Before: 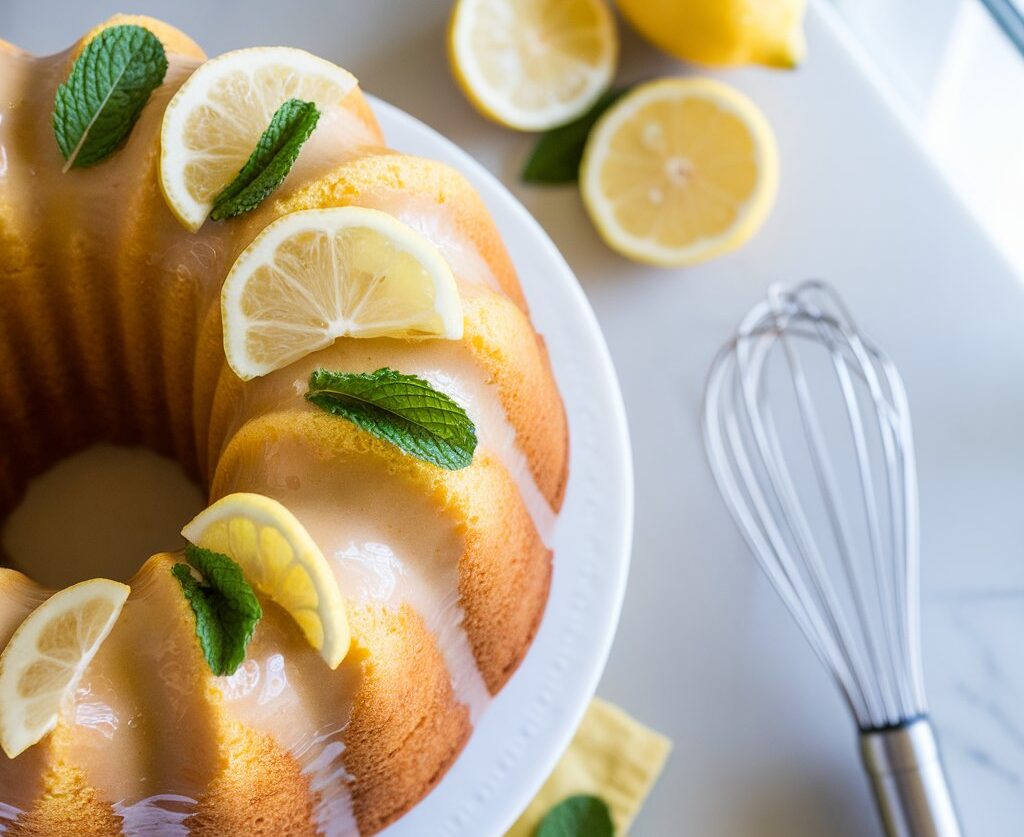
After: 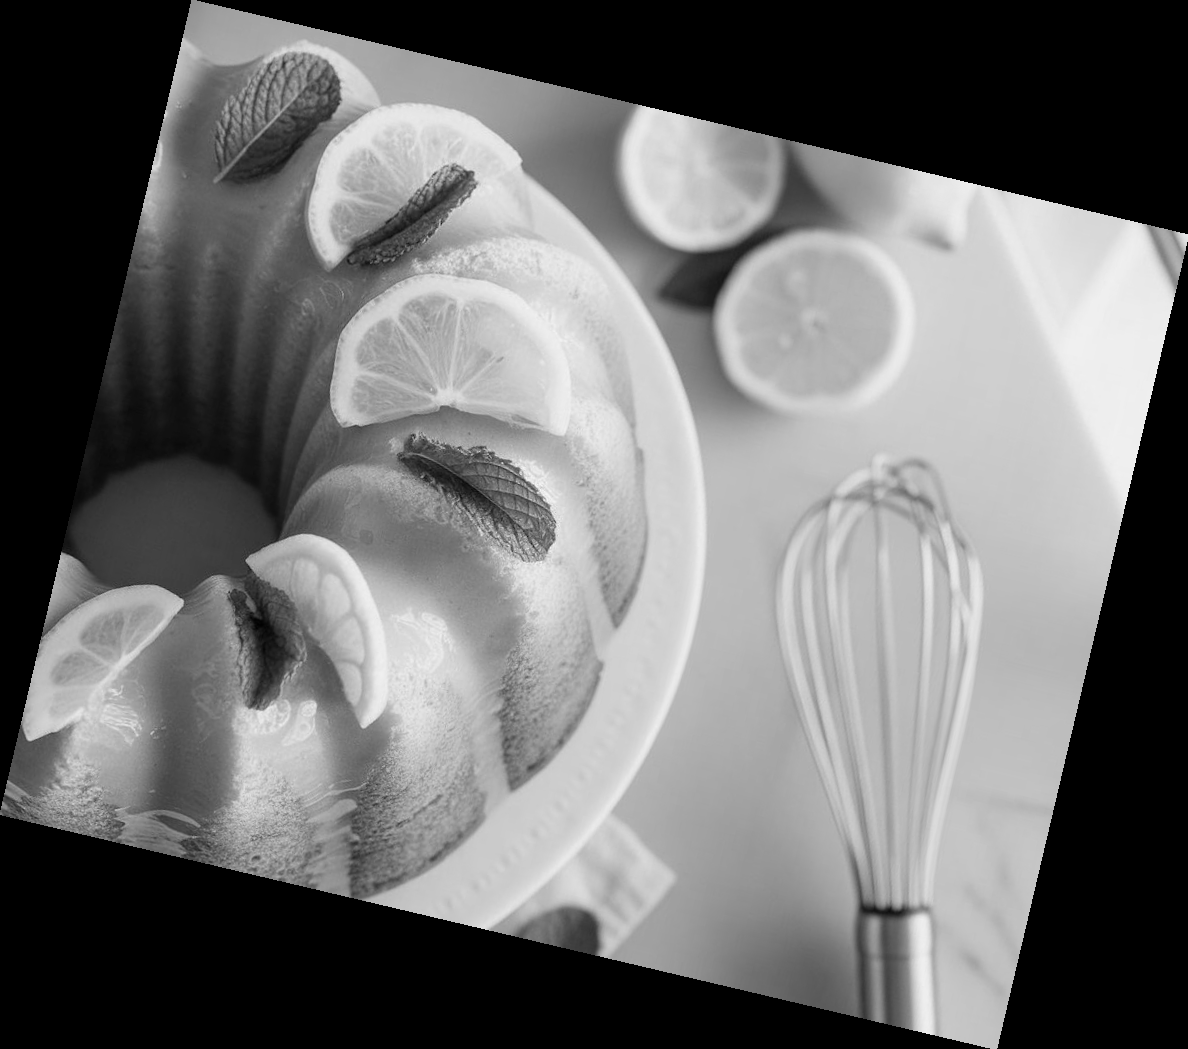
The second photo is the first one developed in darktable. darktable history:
monochrome: a -71.75, b 75.82
white balance: red 1.029, blue 0.92
rotate and perspective: rotation 13.27°, automatic cropping off
